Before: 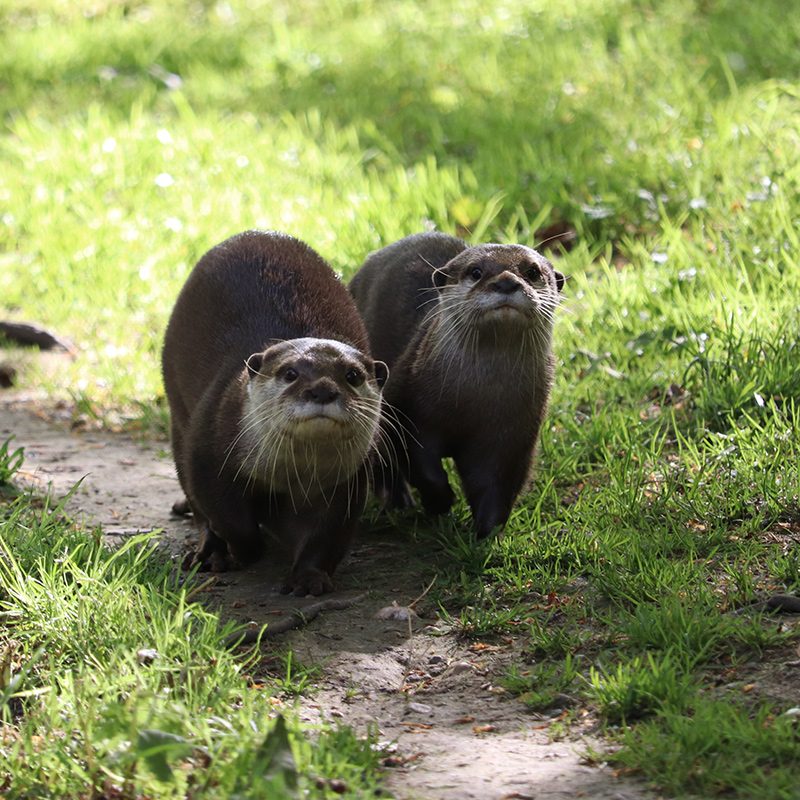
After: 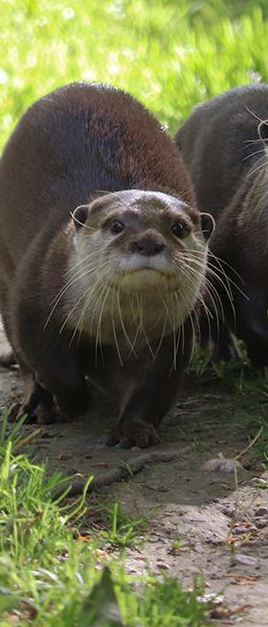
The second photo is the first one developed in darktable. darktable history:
crop and rotate: left 21.77%, top 18.528%, right 44.676%, bottom 2.997%
shadows and highlights: on, module defaults
